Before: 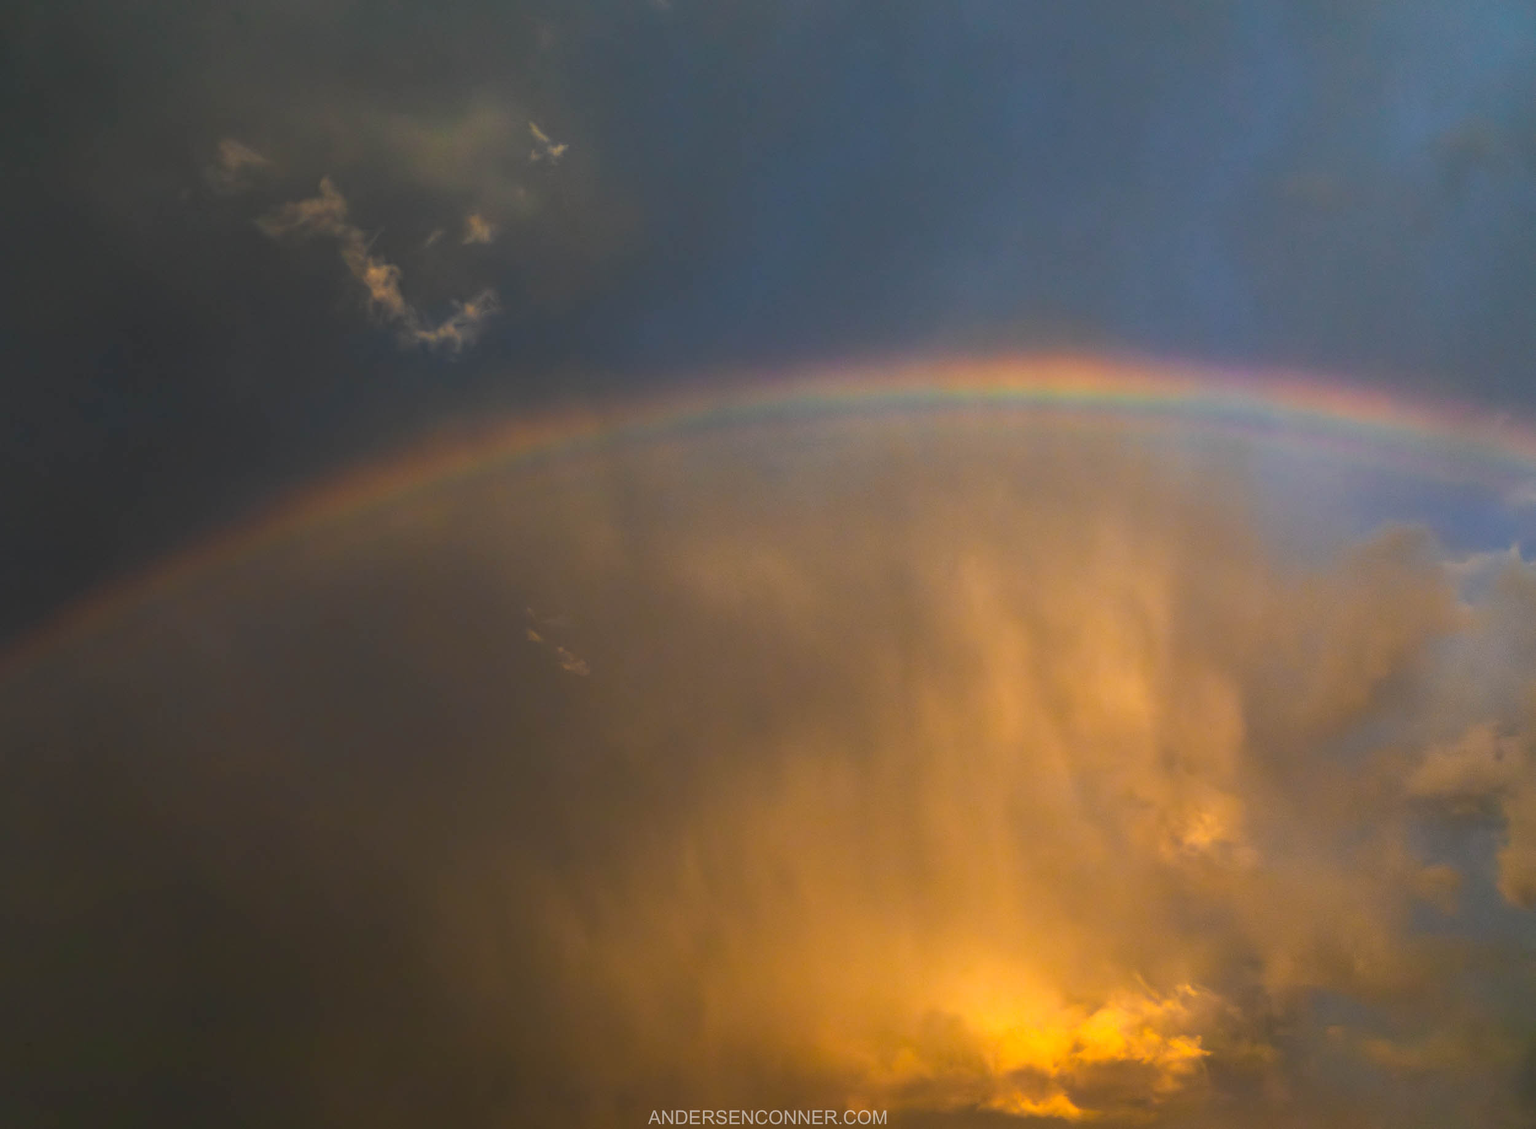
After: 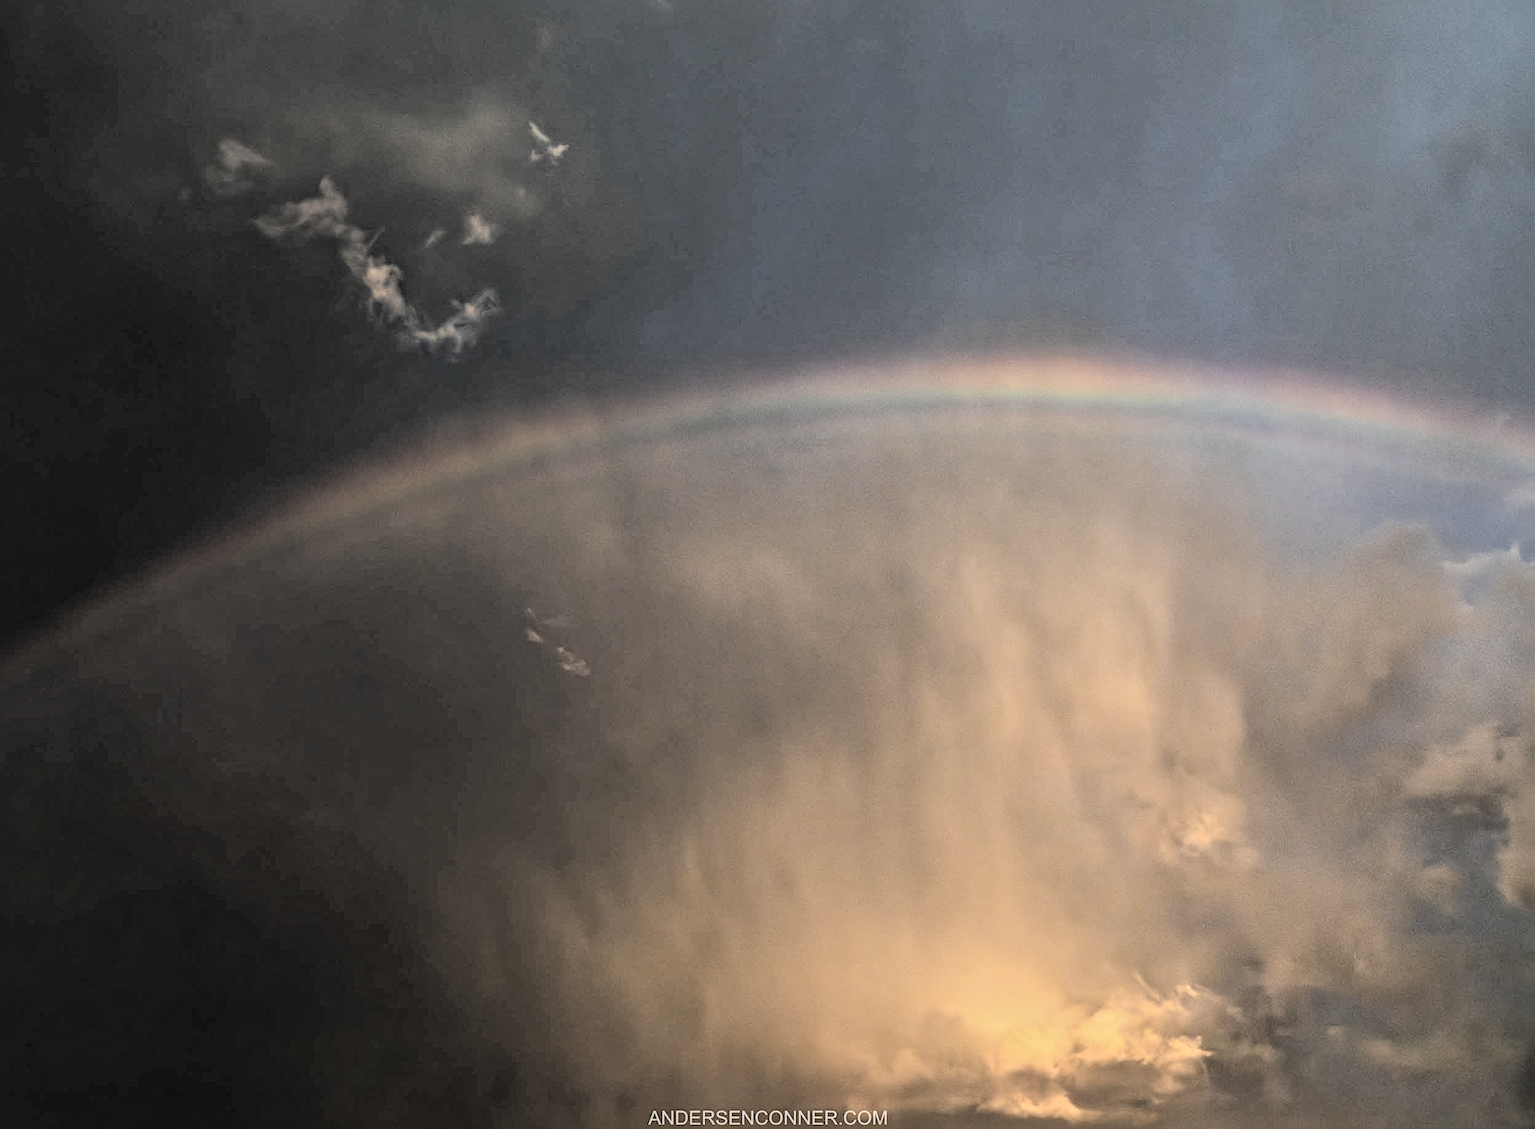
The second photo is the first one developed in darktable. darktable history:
sharpen: radius 2.167, amount 0.381, threshold 0
contrast brightness saturation: brightness 0.18, saturation -0.5
local contrast: mode bilateral grid, contrast 20, coarseness 19, detail 163%, midtone range 0.2
filmic rgb: black relative exposure -5 EV, hardness 2.88, contrast 1.5
